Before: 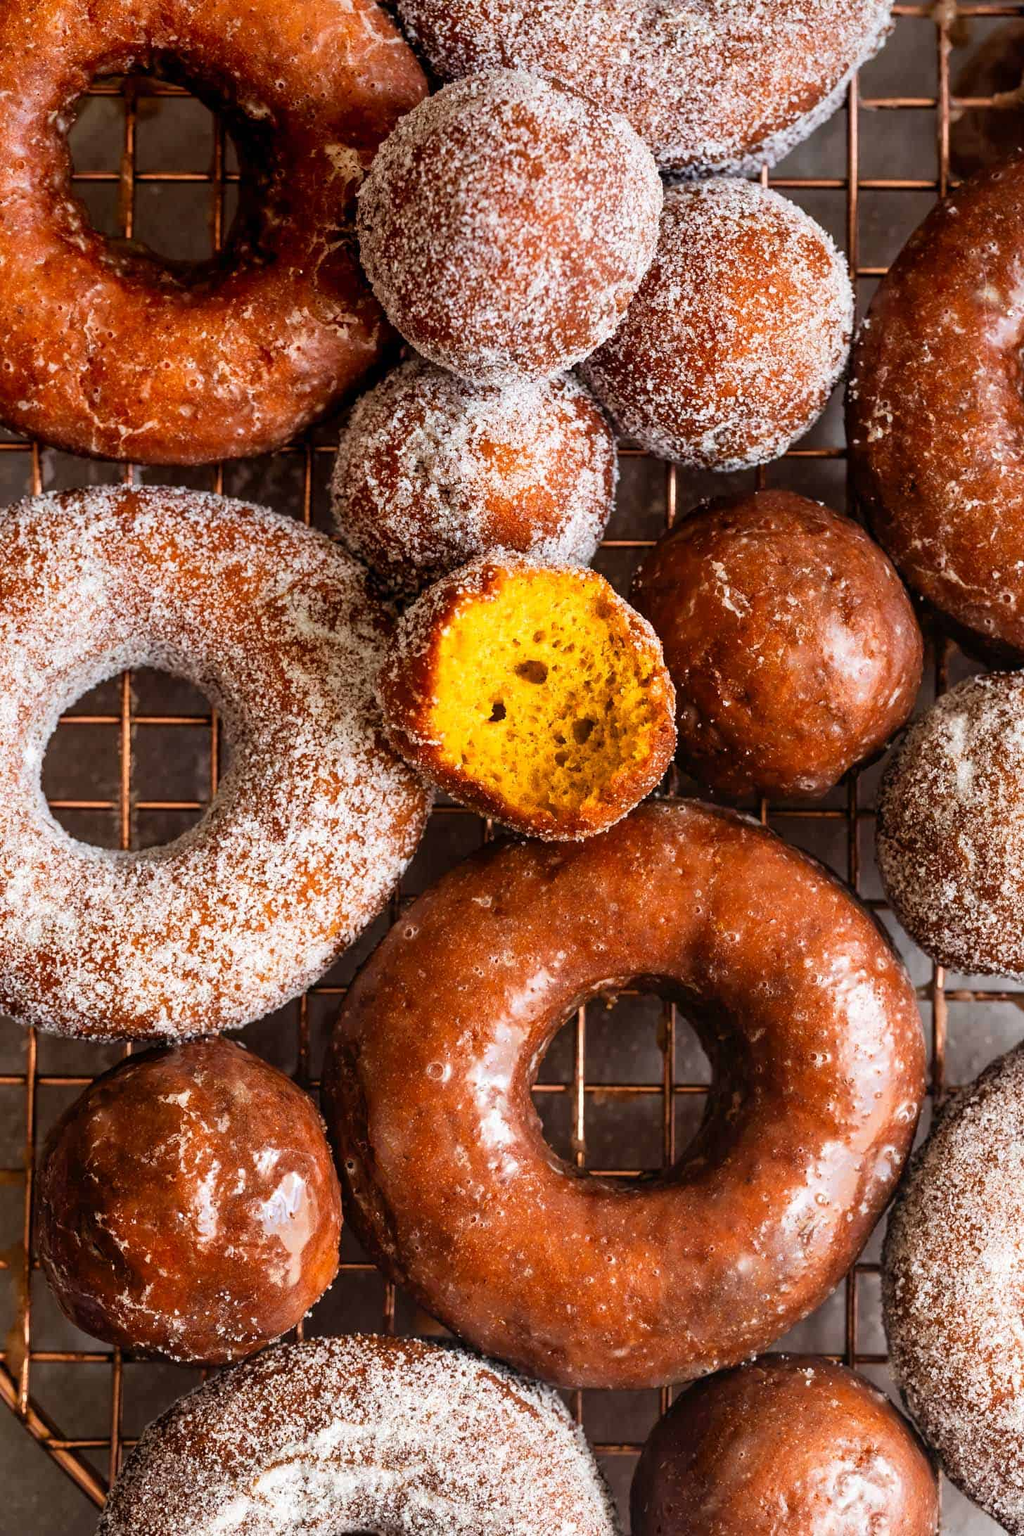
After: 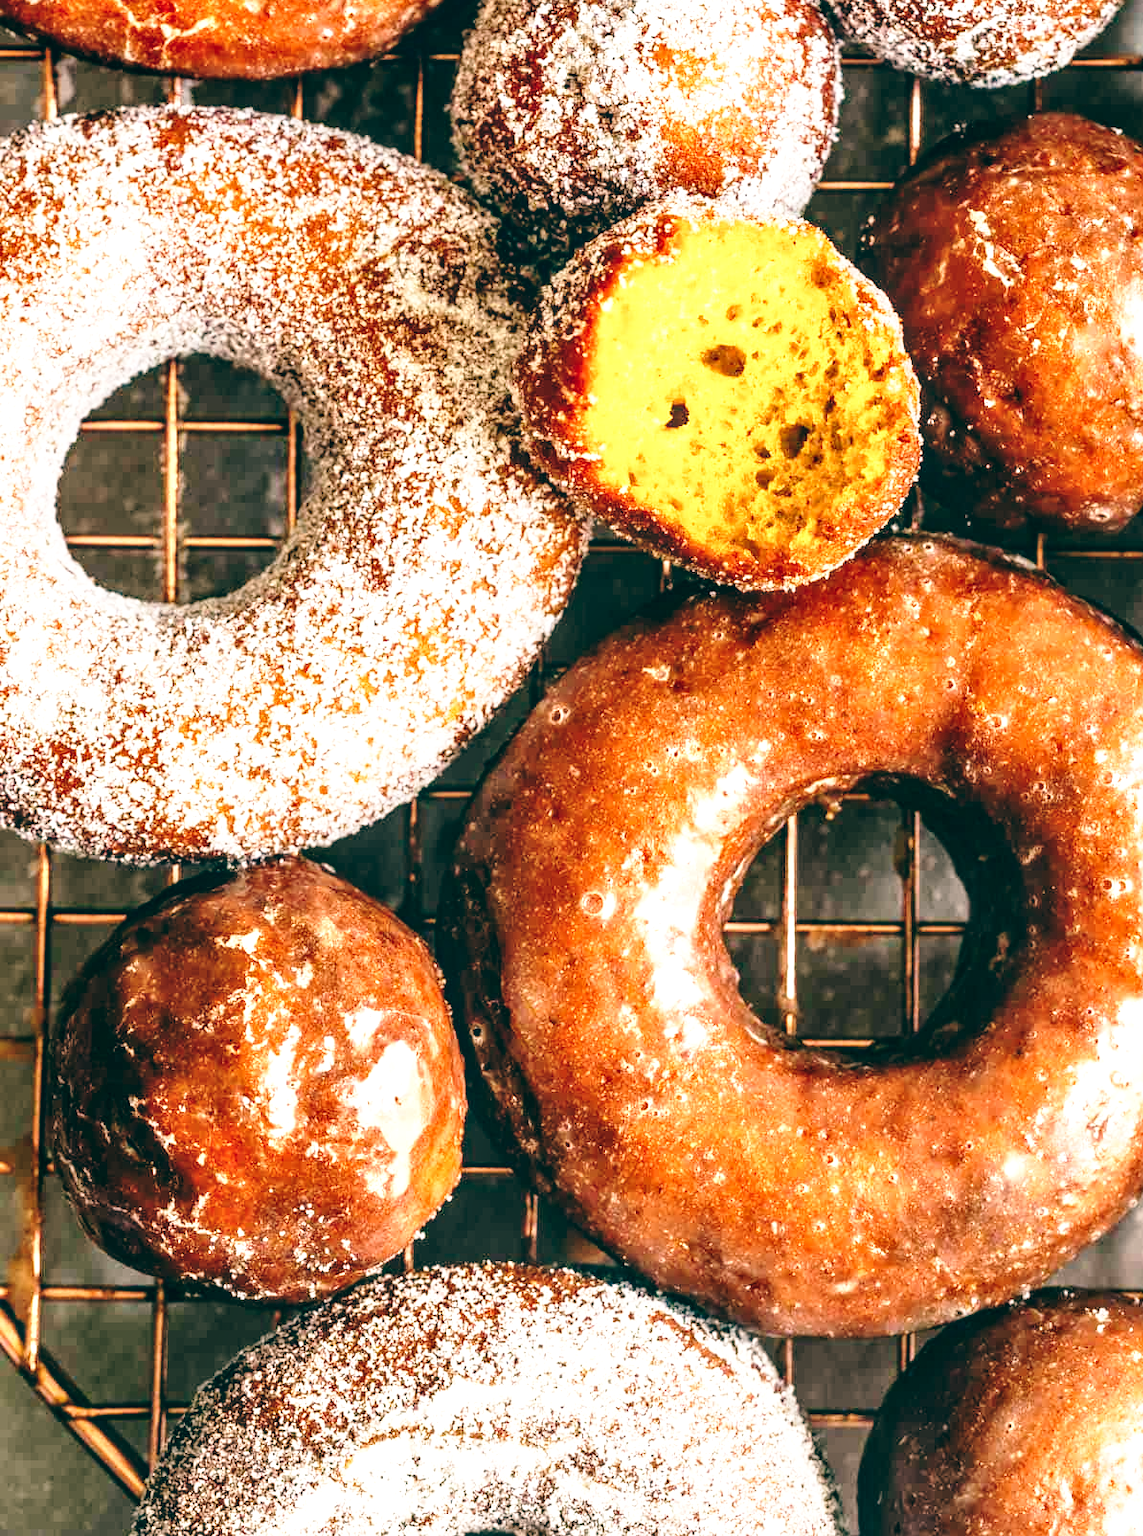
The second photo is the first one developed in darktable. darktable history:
crop: top 26.531%, right 17.959%
exposure: black level correction 0, exposure 0.7 EV, compensate exposure bias true, compensate highlight preservation false
local contrast: detail 130%
color balance: lift [1.005, 0.99, 1.007, 1.01], gamma [1, 0.979, 1.011, 1.021], gain [0.923, 1.098, 1.025, 0.902], input saturation 90.45%, contrast 7.73%, output saturation 105.91%
base curve: curves: ch0 [(0, 0) (0.028, 0.03) (0.121, 0.232) (0.46, 0.748) (0.859, 0.968) (1, 1)], preserve colors none
